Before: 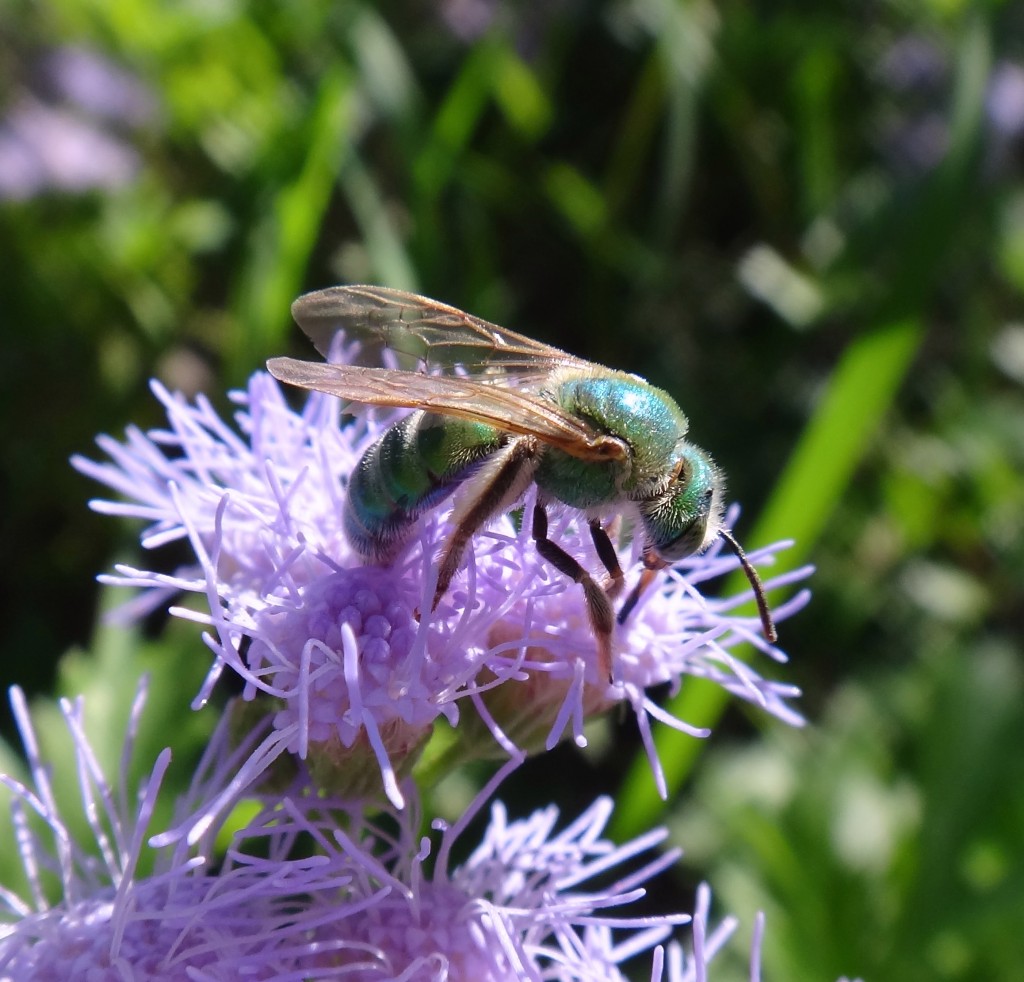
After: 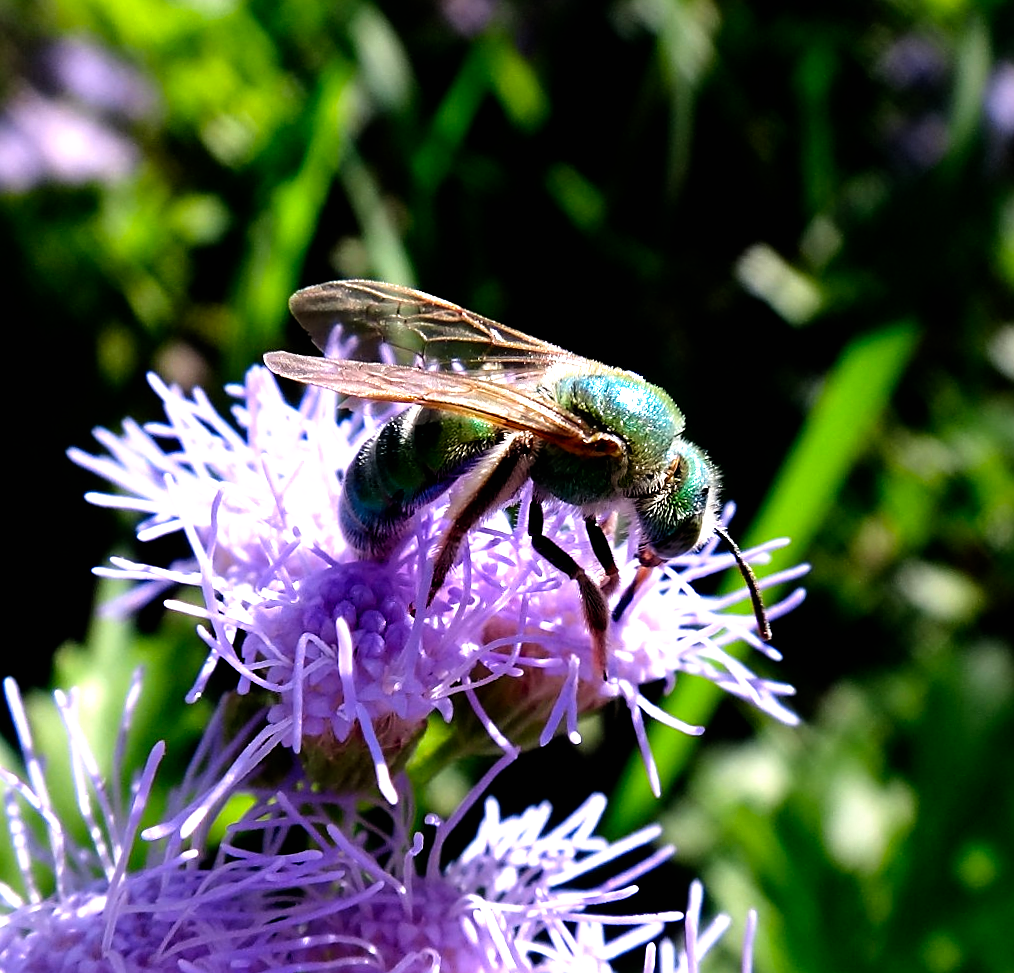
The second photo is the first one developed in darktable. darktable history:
sharpen: on, module defaults
crop and rotate: angle -0.5°
filmic rgb: black relative exposure -8.2 EV, white relative exposure 2.2 EV, threshold 3 EV, hardness 7.11, latitude 85.74%, contrast 1.696, highlights saturation mix -4%, shadows ↔ highlights balance -2.69%, preserve chrominance no, color science v5 (2021), contrast in shadows safe, contrast in highlights safe, enable highlight reconstruction true
